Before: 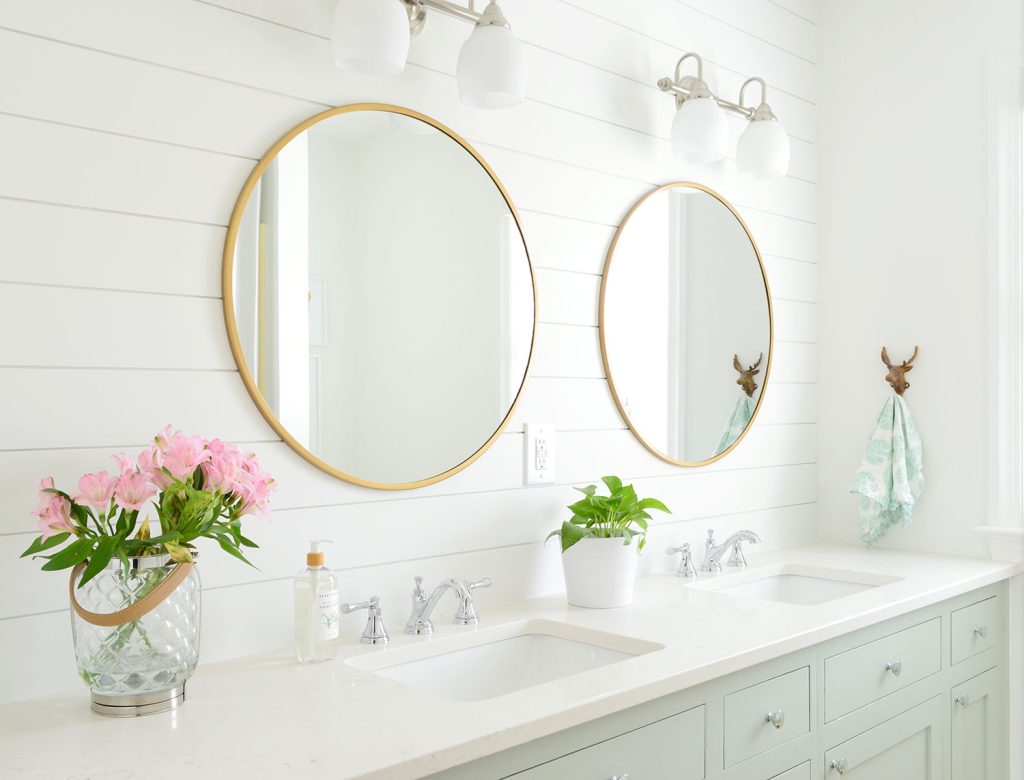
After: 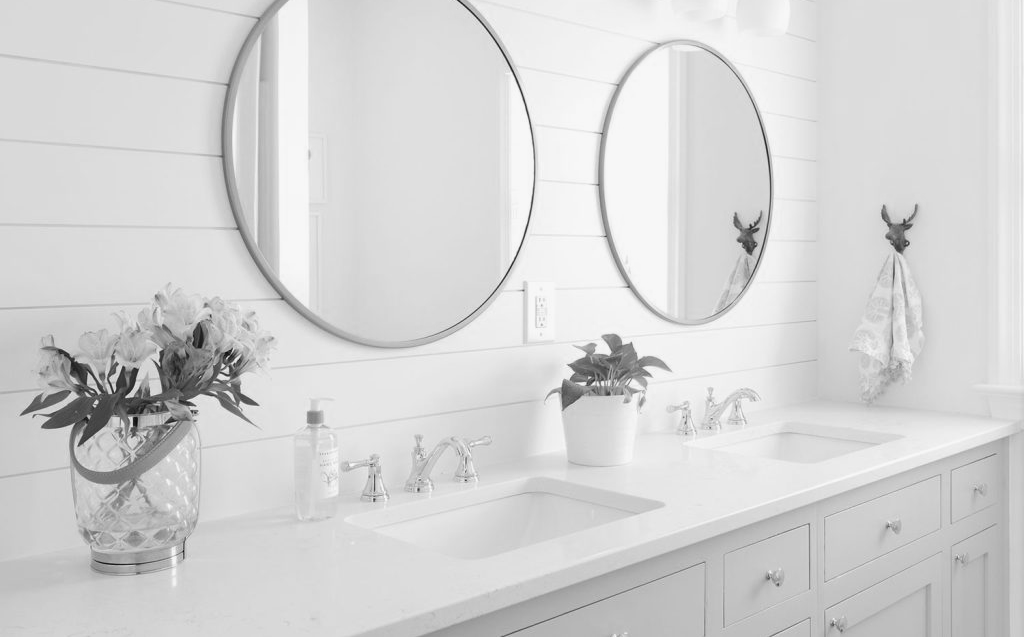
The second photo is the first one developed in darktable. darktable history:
crop and rotate: top 18.221%
color calibration: output gray [0.21, 0.42, 0.37, 0], illuminant same as pipeline (D50), adaptation XYZ, x 0.346, y 0.357, temperature 5010.06 K
